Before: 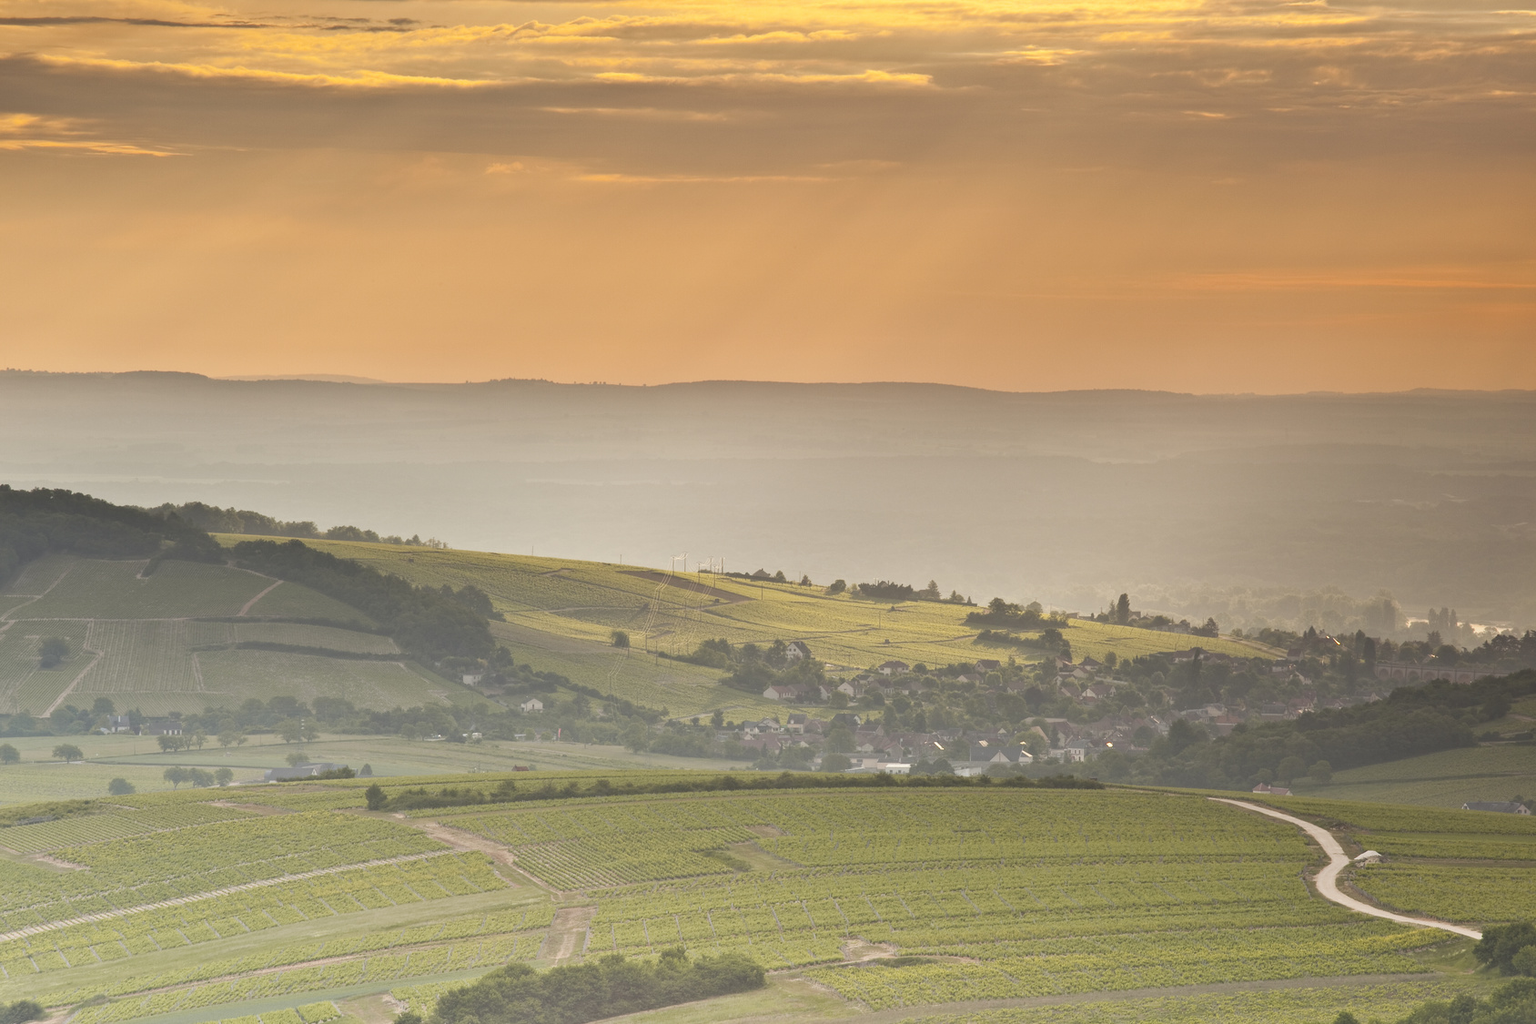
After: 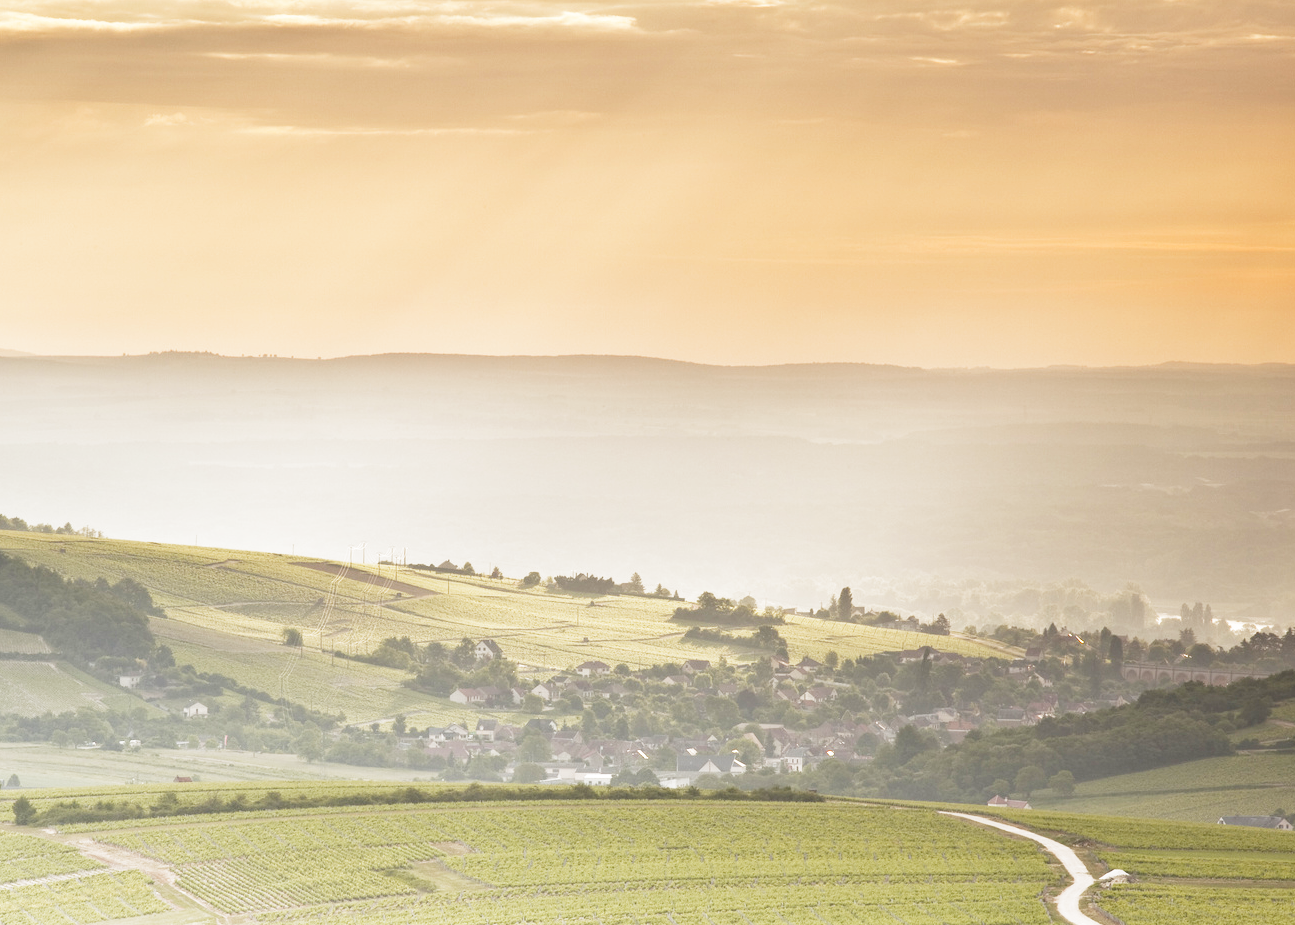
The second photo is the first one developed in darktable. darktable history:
crop: left 23.095%, top 5.827%, bottom 11.854%
filmic rgb: middle gray luminance 10%, black relative exposure -8.61 EV, white relative exposure 3.3 EV, threshold 6 EV, target black luminance 0%, hardness 5.2, latitude 44.69%, contrast 1.302, highlights saturation mix 5%, shadows ↔ highlights balance 24.64%, add noise in highlights 0, preserve chrominance no, color science v3 (2019), use custom middle-gray values true, iterations of high-quality reconstruction 0, contrast in highlights soft, enable highlight reconstruction true
